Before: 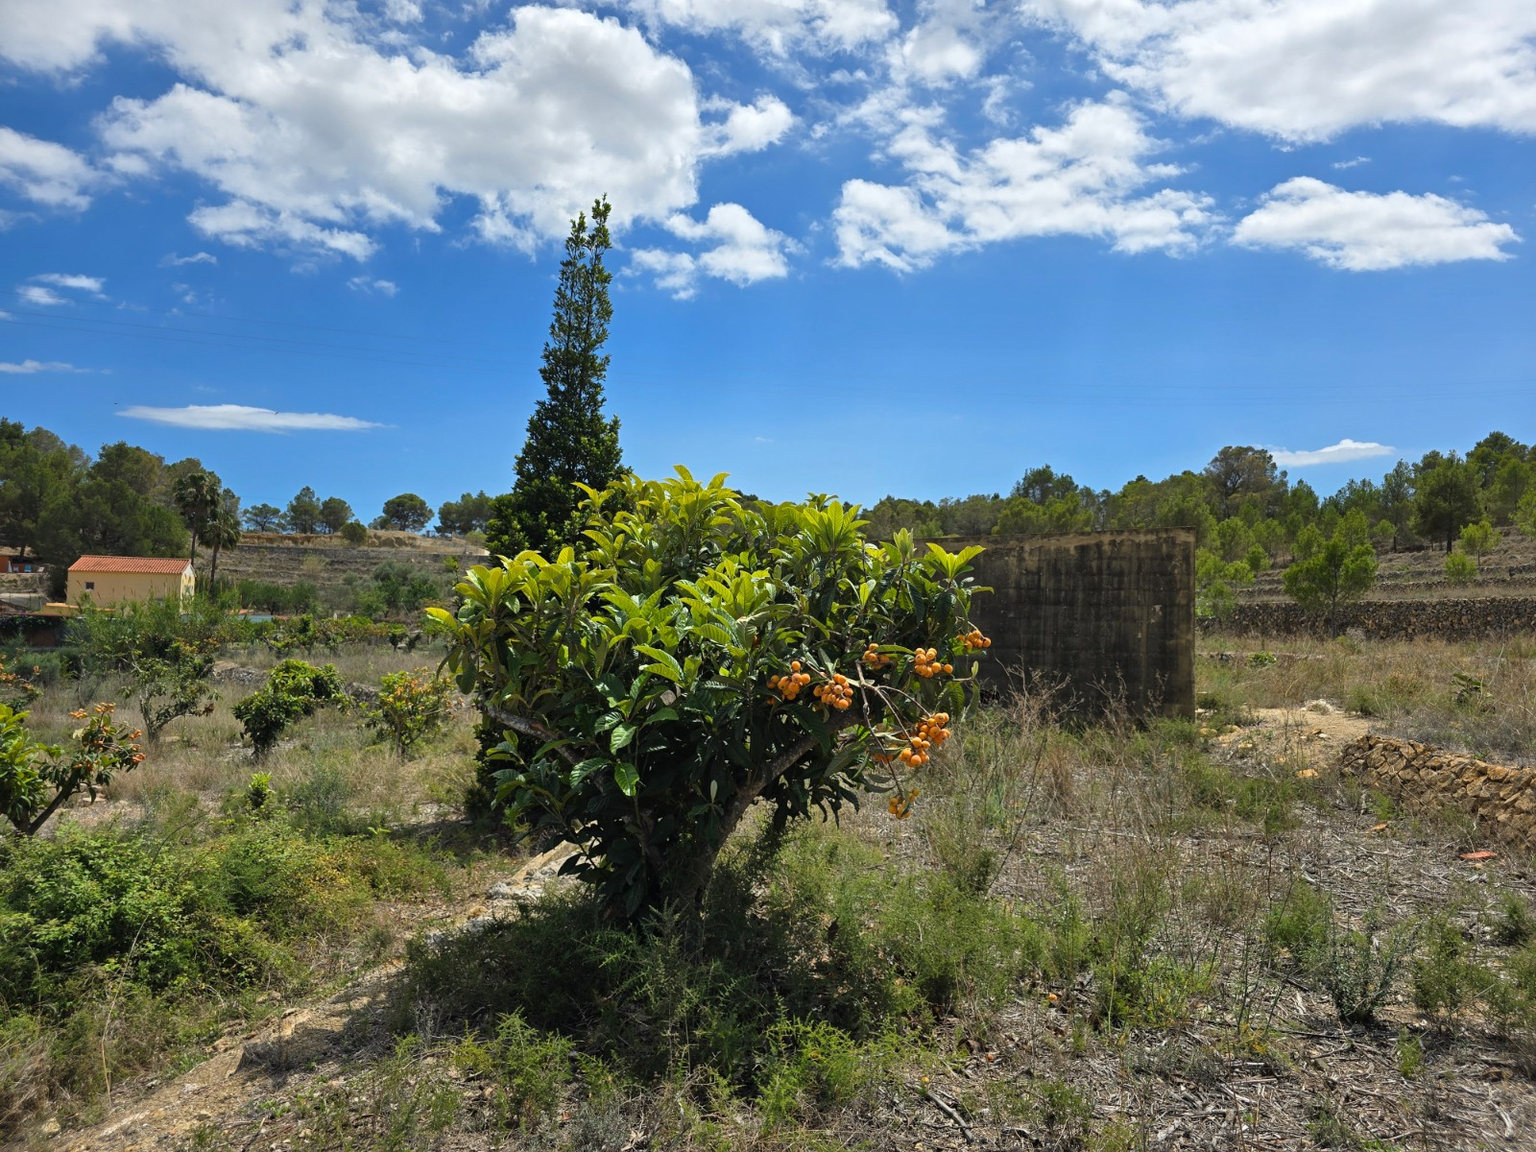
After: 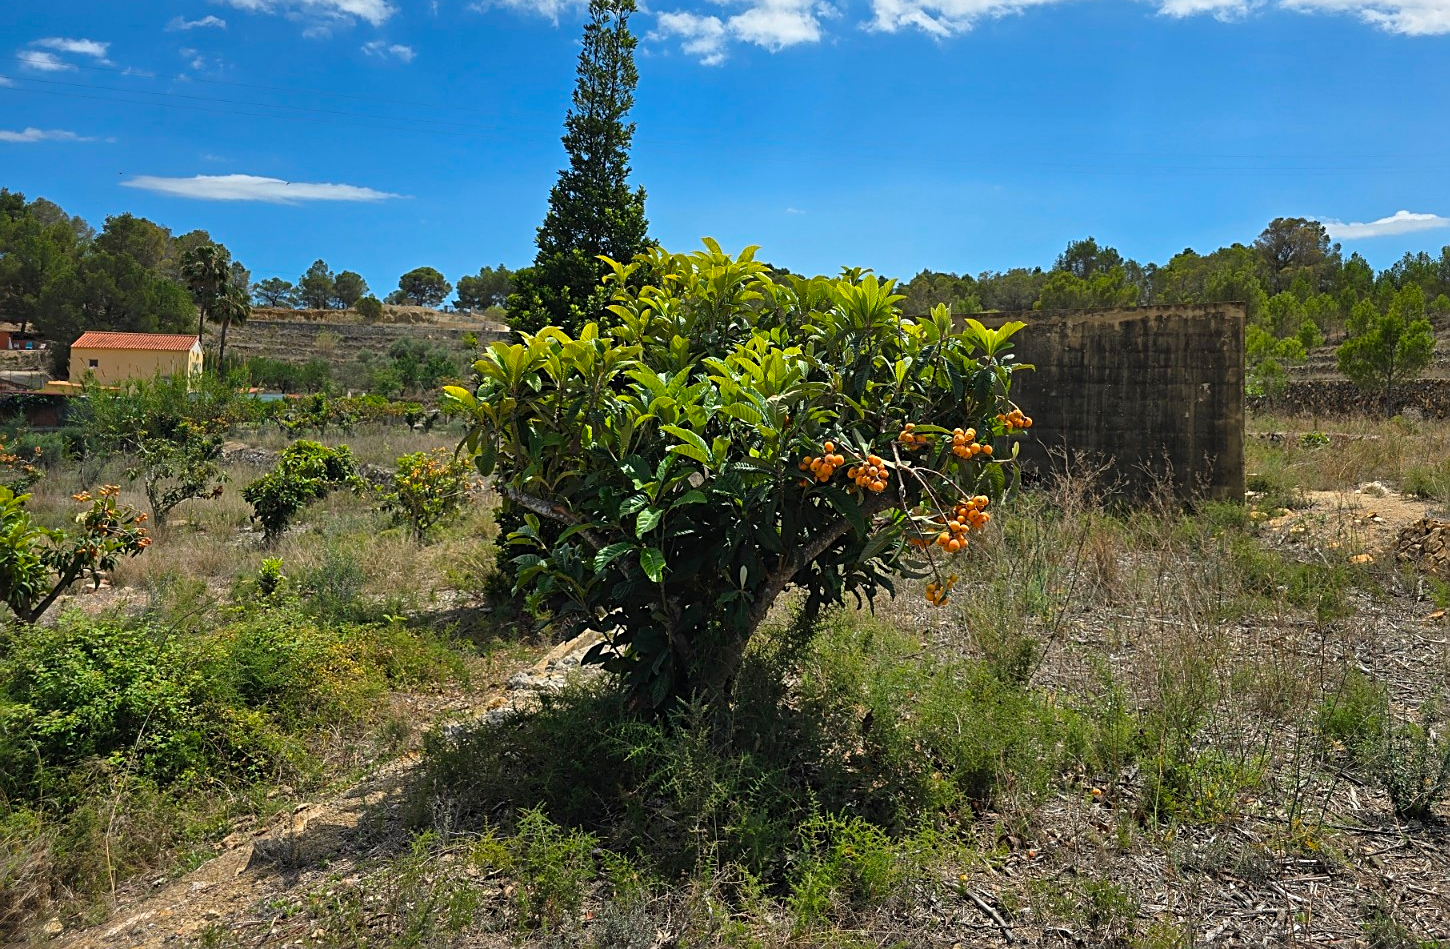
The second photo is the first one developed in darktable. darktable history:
crop: top 20.588%, right 9.34%, bottom 0.322%
sharpen: on, module defaults
